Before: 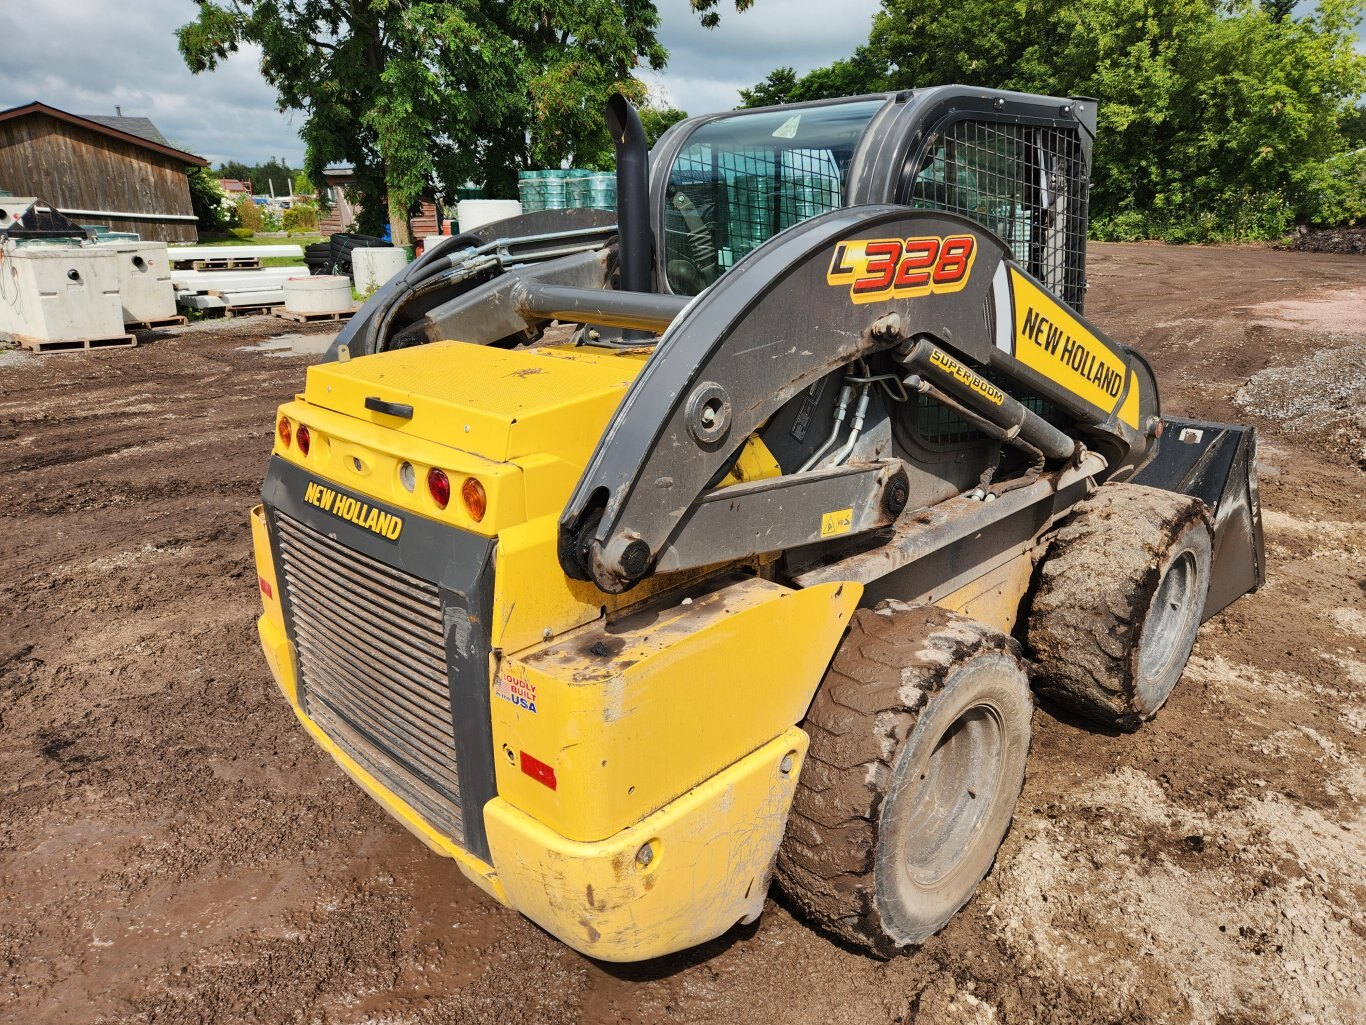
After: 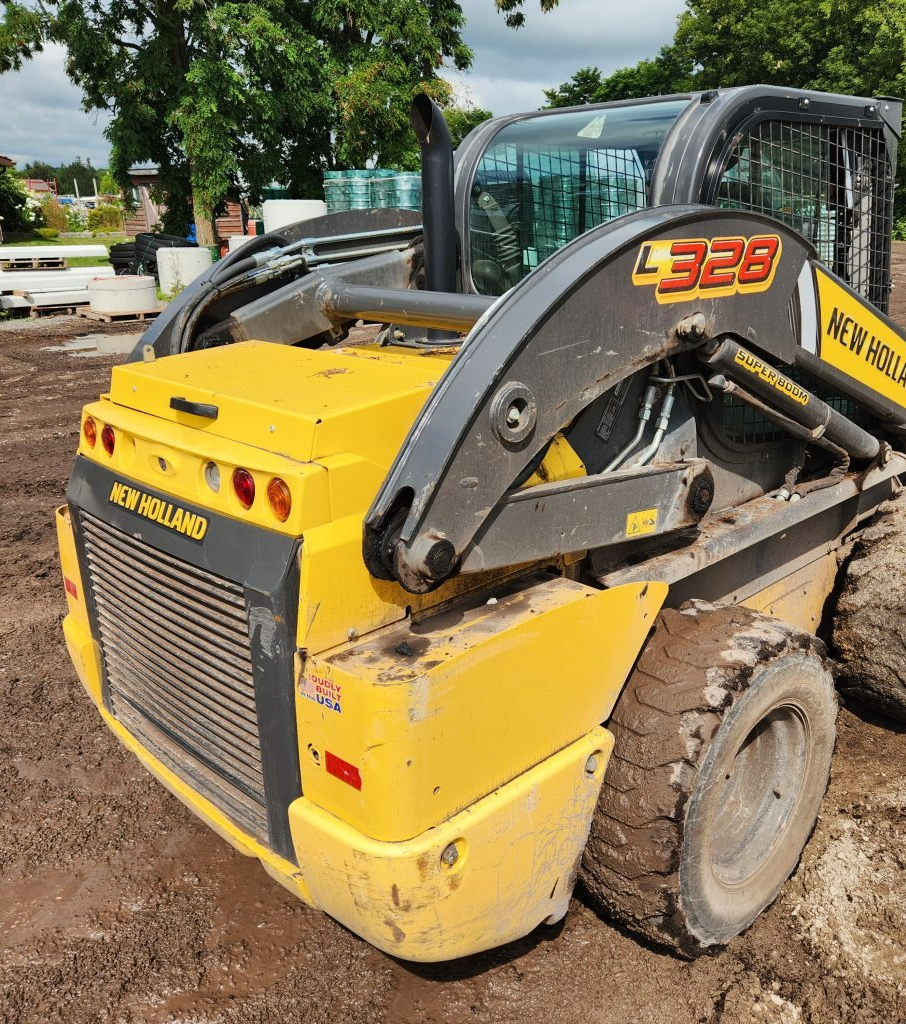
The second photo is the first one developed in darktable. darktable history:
crop and rotate: left 14.337%, right 19.323%
